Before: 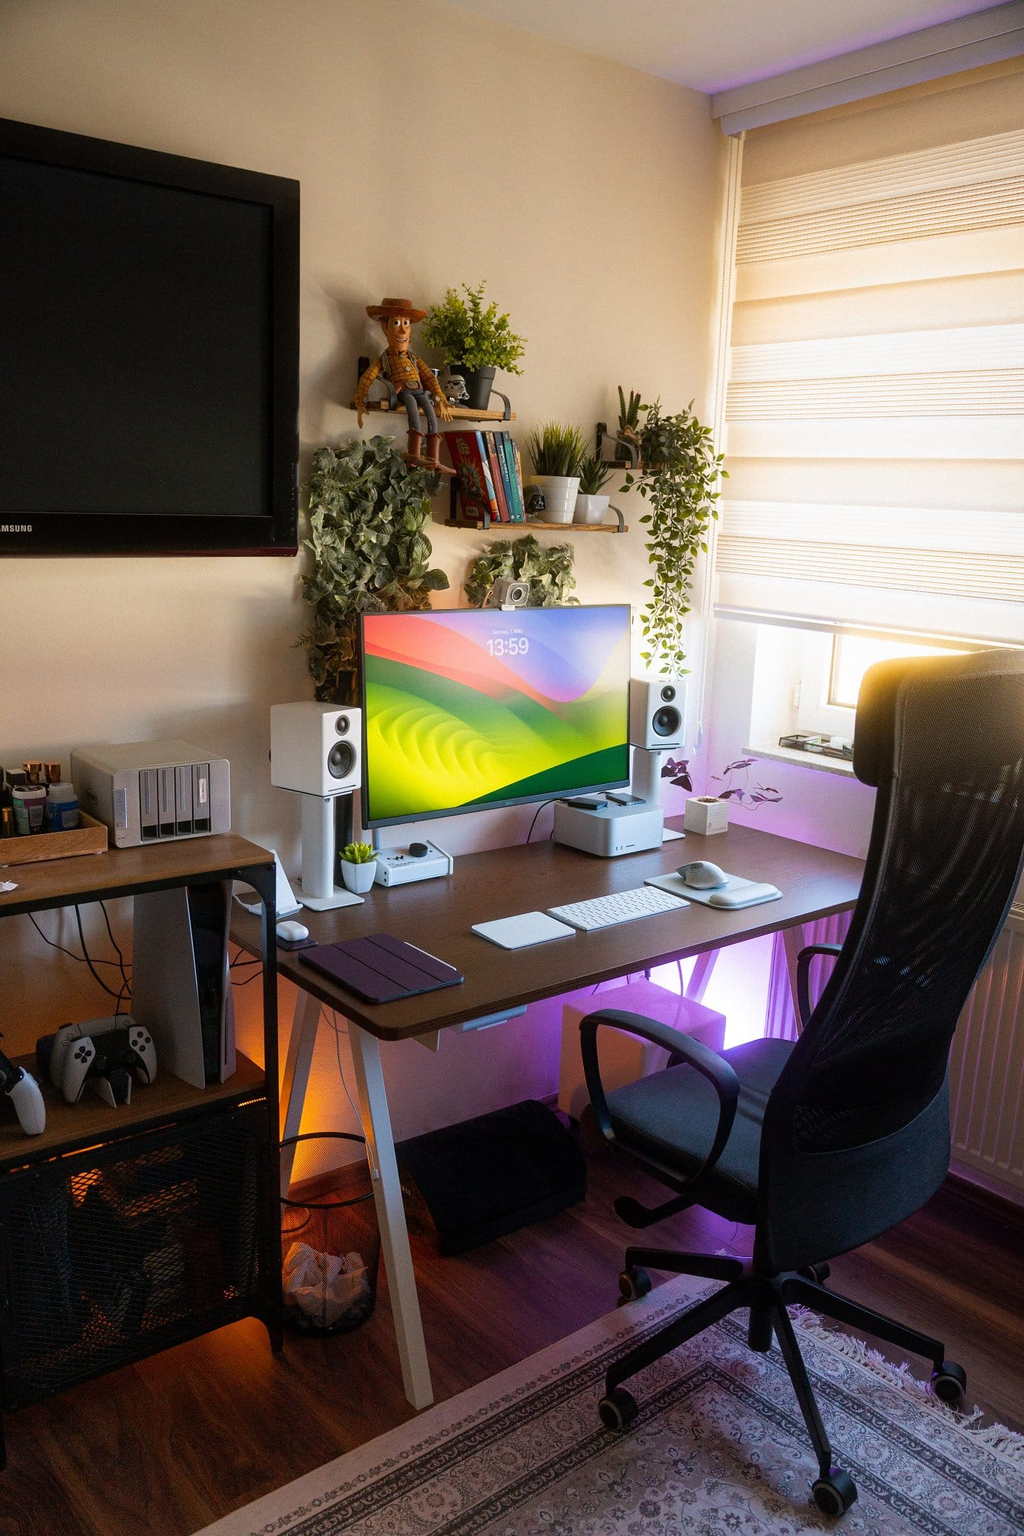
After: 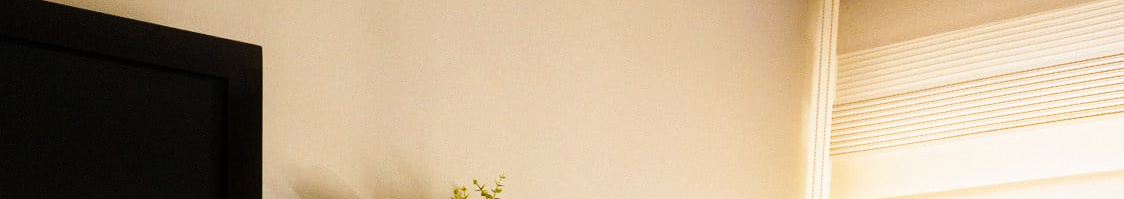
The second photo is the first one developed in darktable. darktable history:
crop and rotate: left 9.644%, top 9.491%, right 6.021%, bottom 80.509%
base curve: curves: ch0 [(0, 0) (0.036, 0.025) (0.121, 0.166) (0.206, 0.329) (0.605, 0.79) (1, 1)], preserve colors none
